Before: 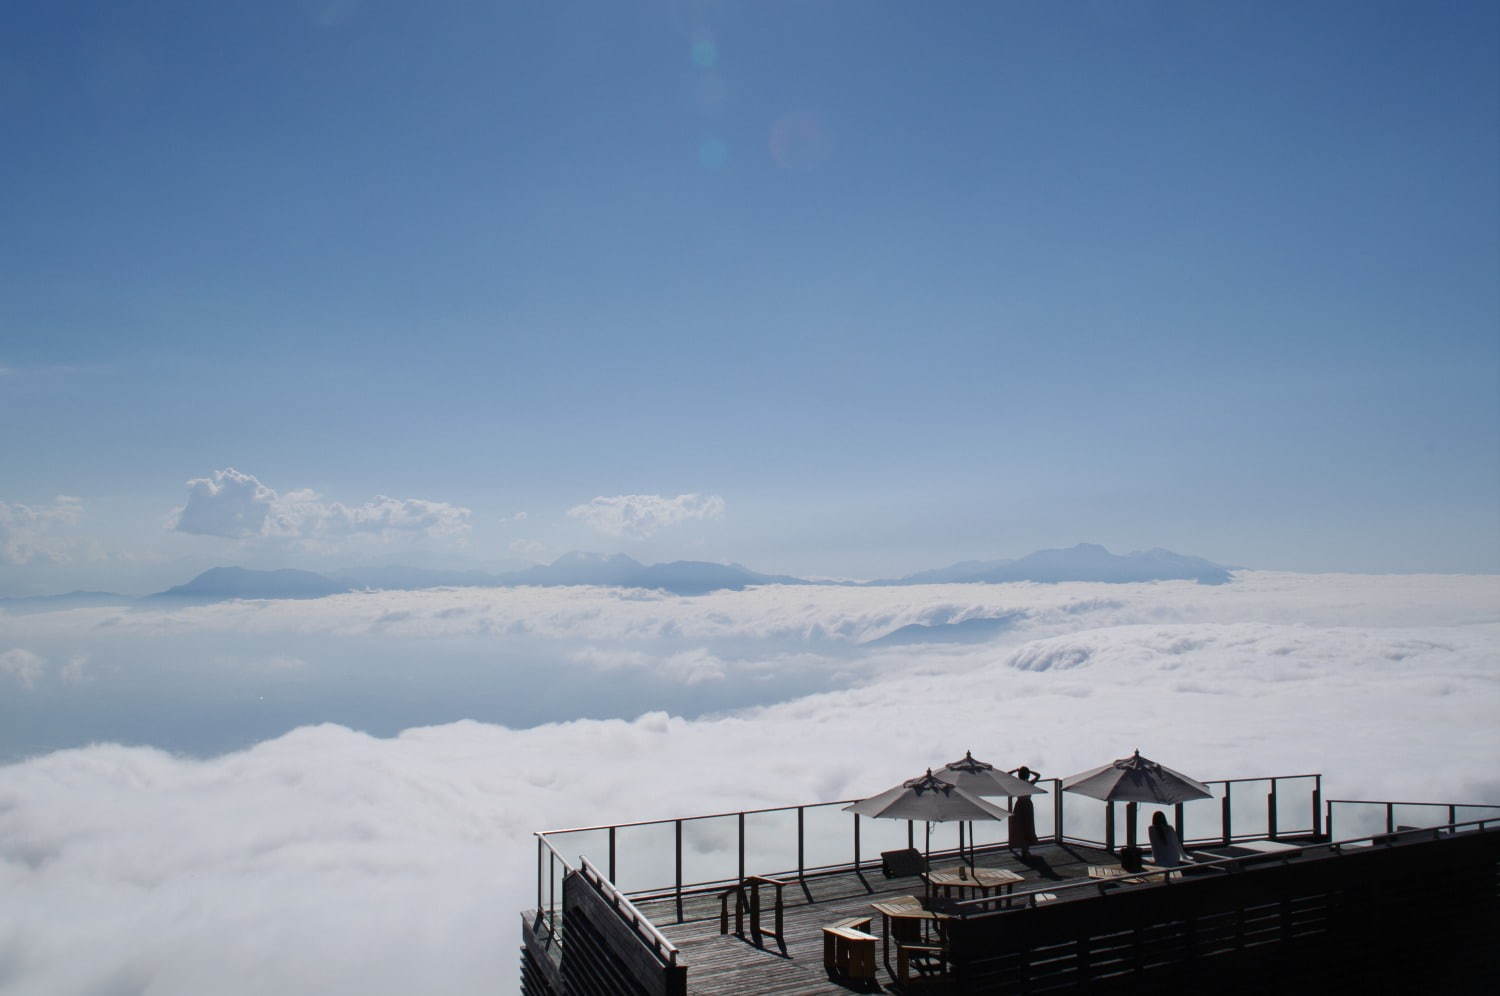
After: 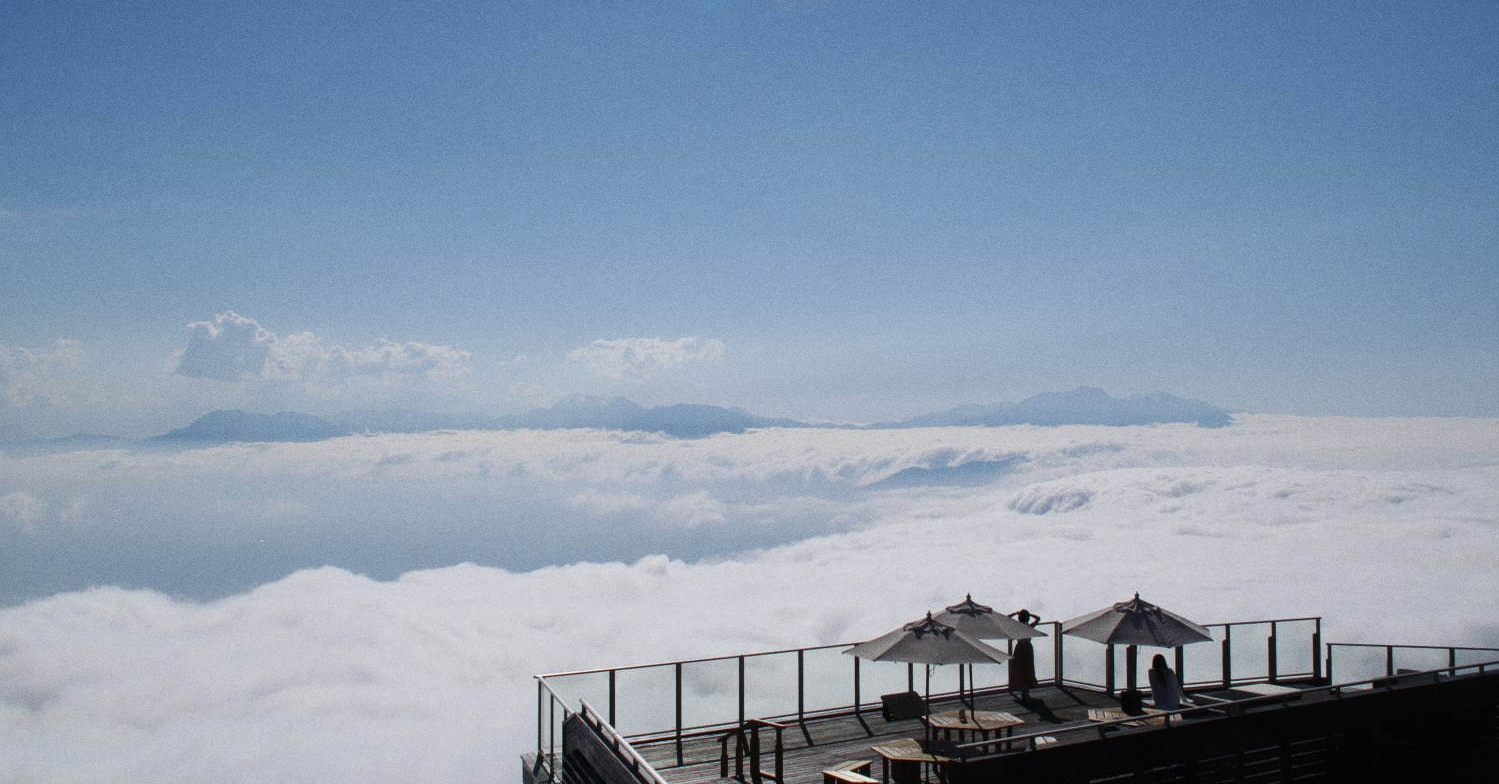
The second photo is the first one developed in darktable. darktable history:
crop and rotate: top 15.774%, bottom 5.506%
grain: coarseness 0.47 ISO
